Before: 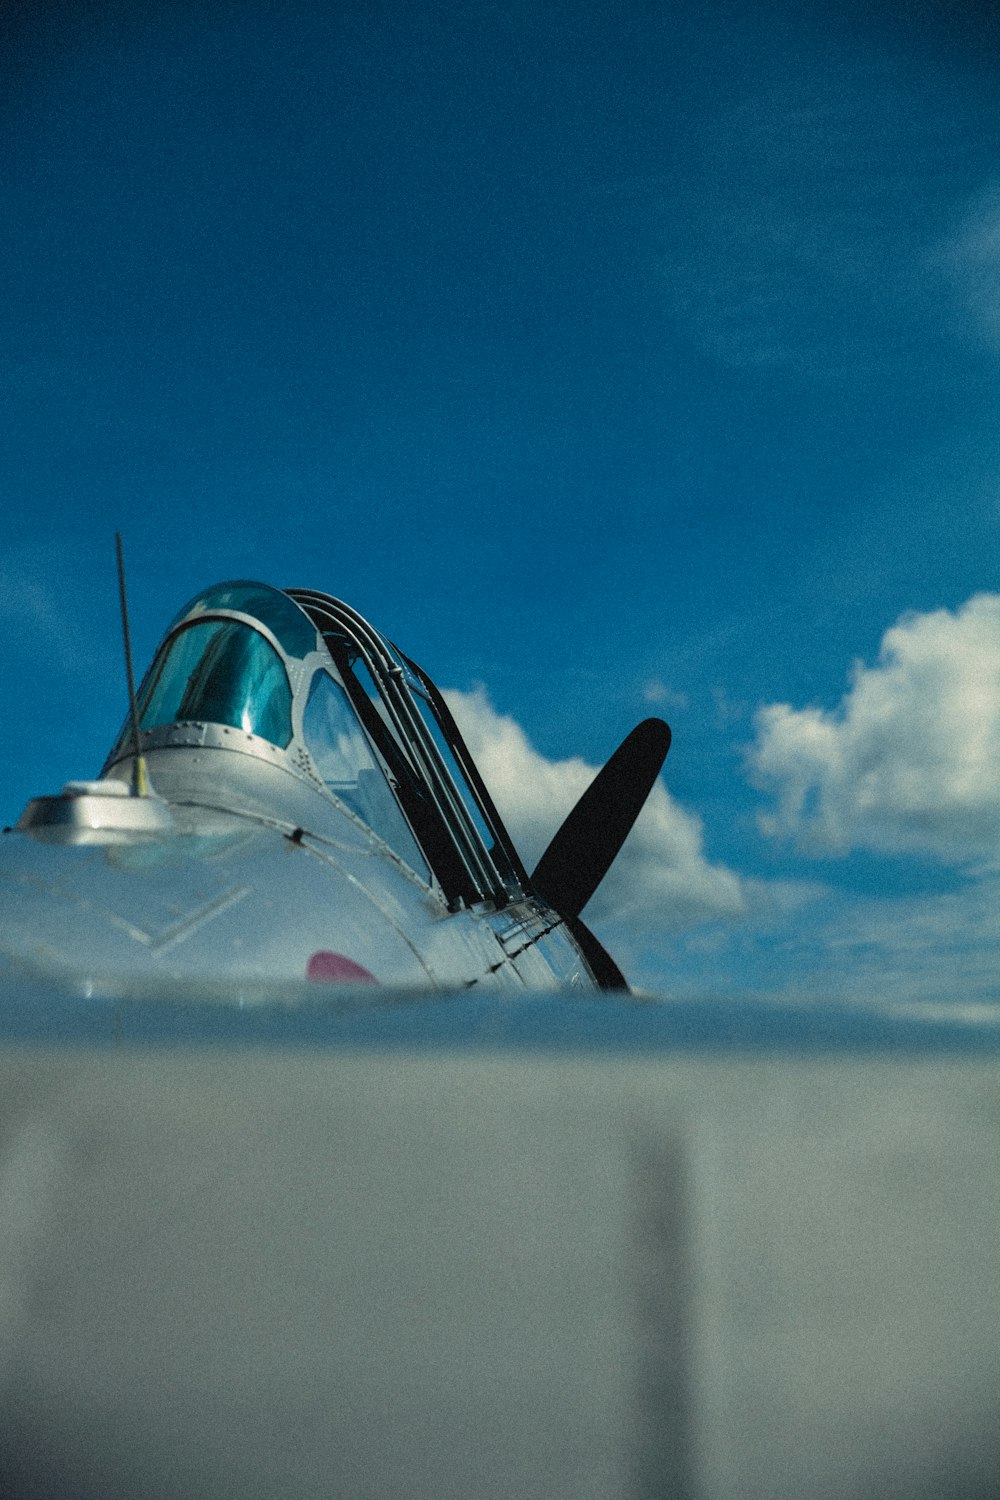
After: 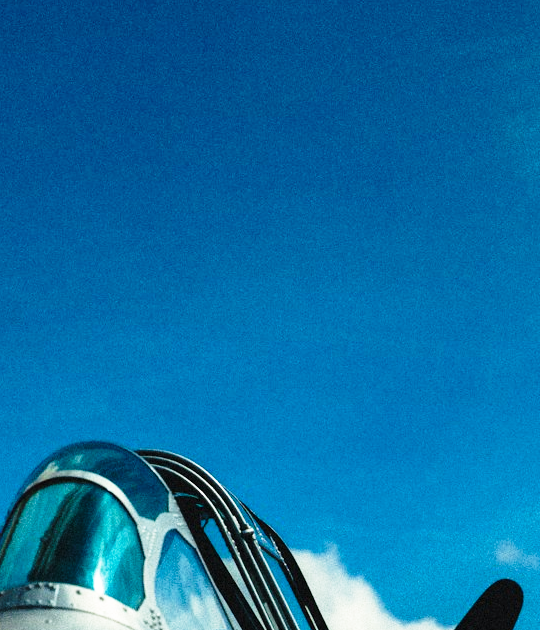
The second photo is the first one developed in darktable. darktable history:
base curve: curves: ch0 [(0, 0) (0.026, 0.03) (0.109, 0.232) (0.351, 0.748) (0.669, 0.968) (1, 1)], preserve colors none
crop: left 14.889%, top 9.289%, right 31.015%, bottom 48.667%
